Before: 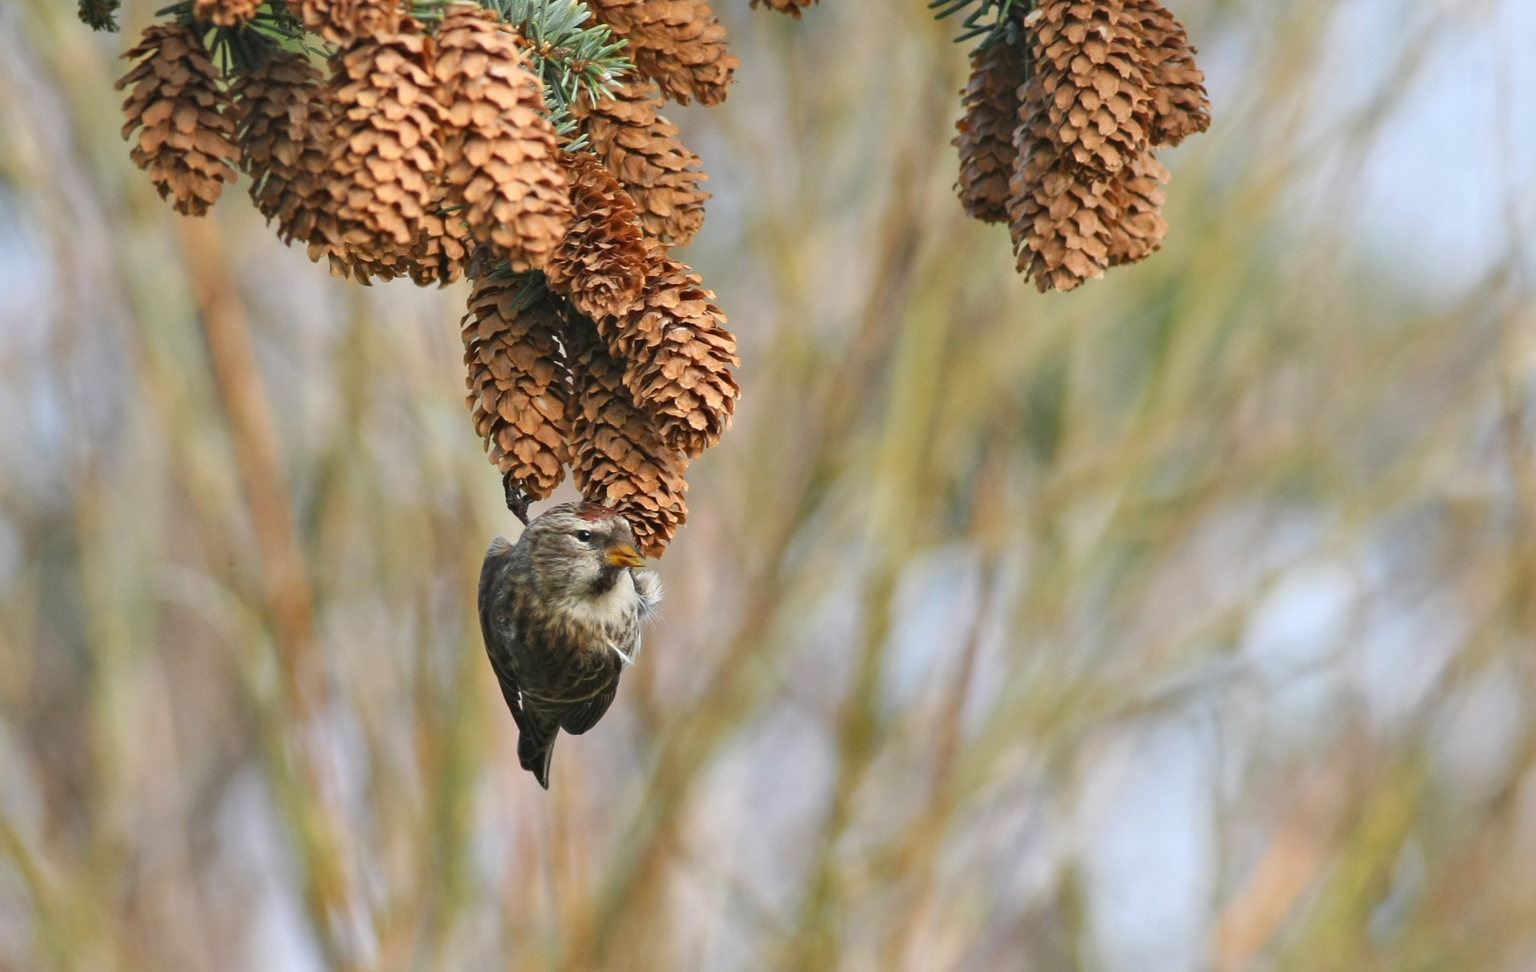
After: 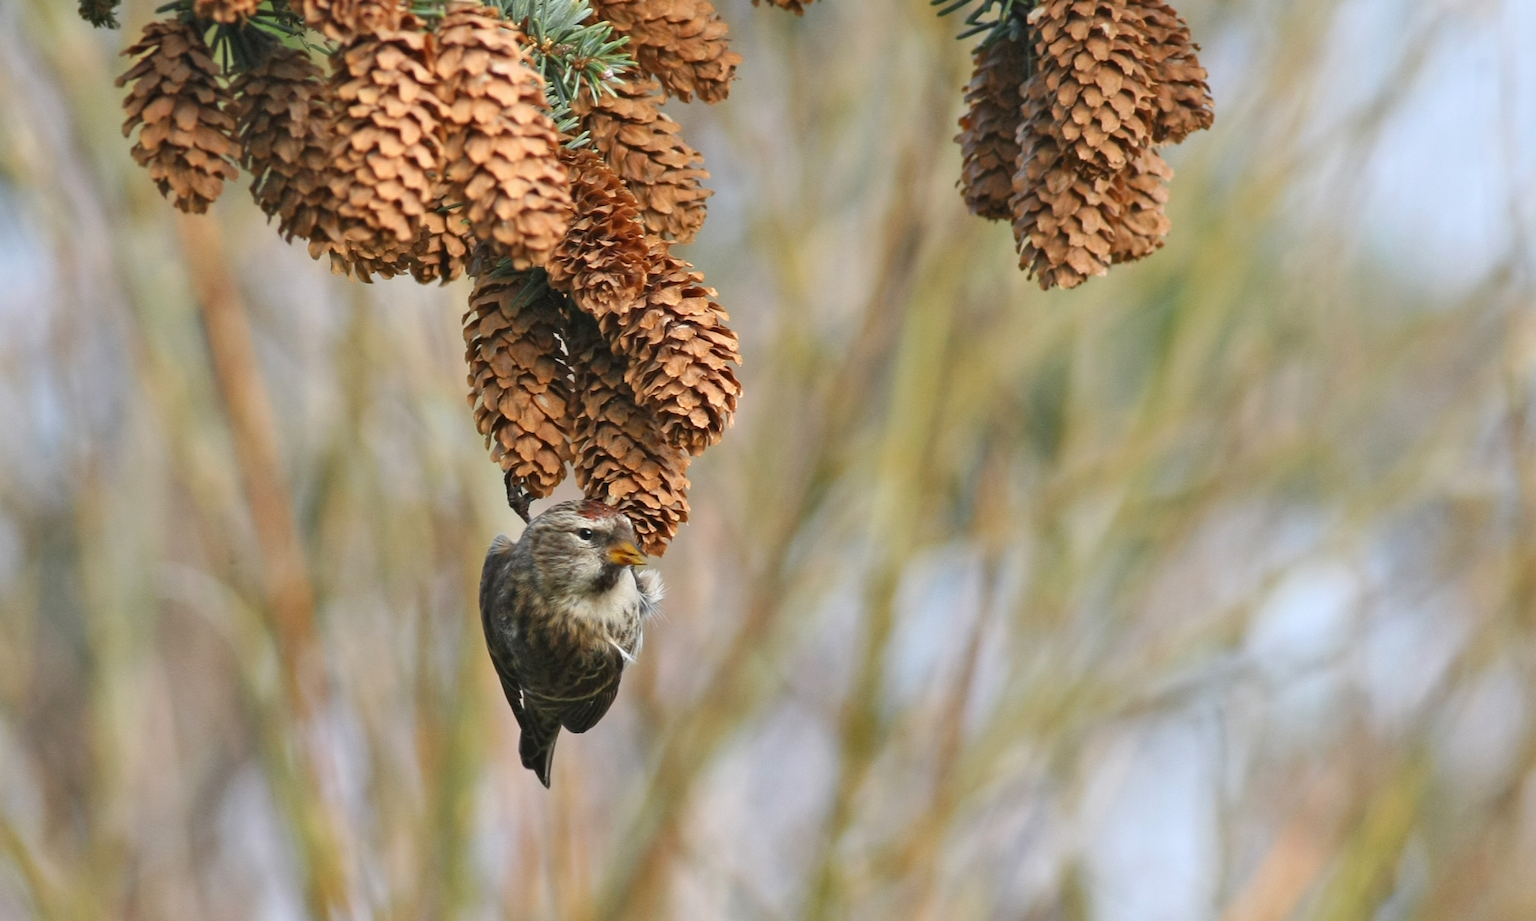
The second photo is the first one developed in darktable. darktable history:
crop: top 0.368%, right 0.257%, bottom 5.041%
